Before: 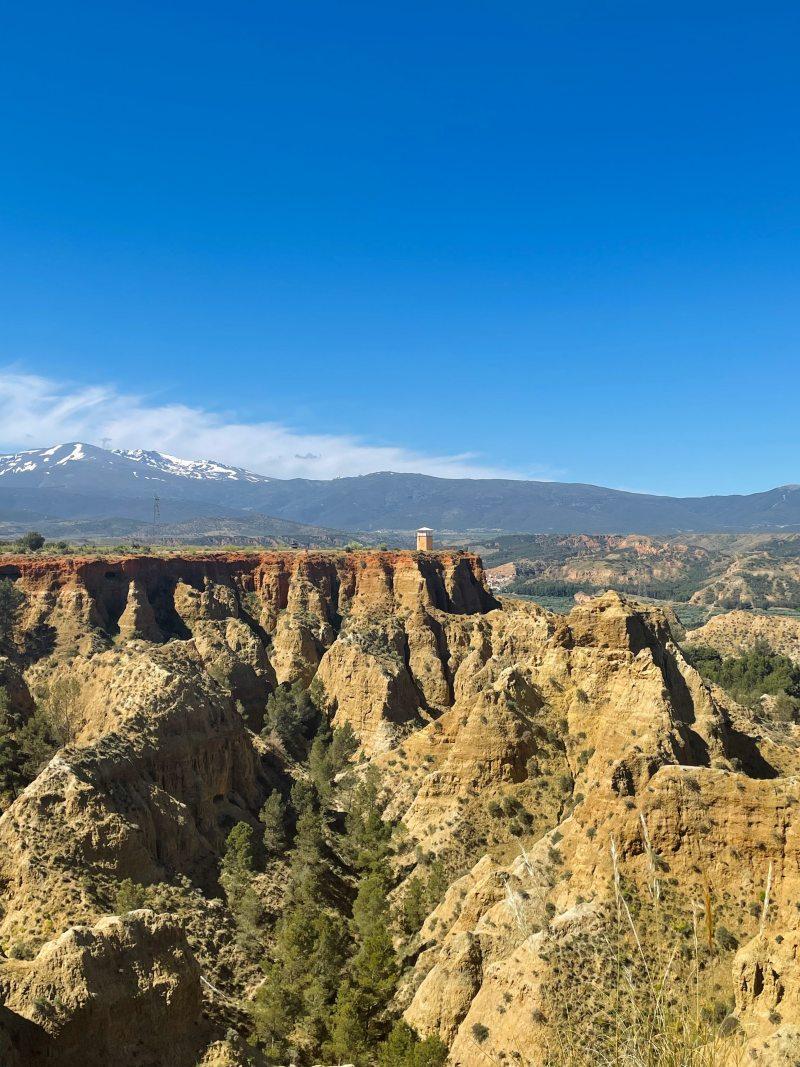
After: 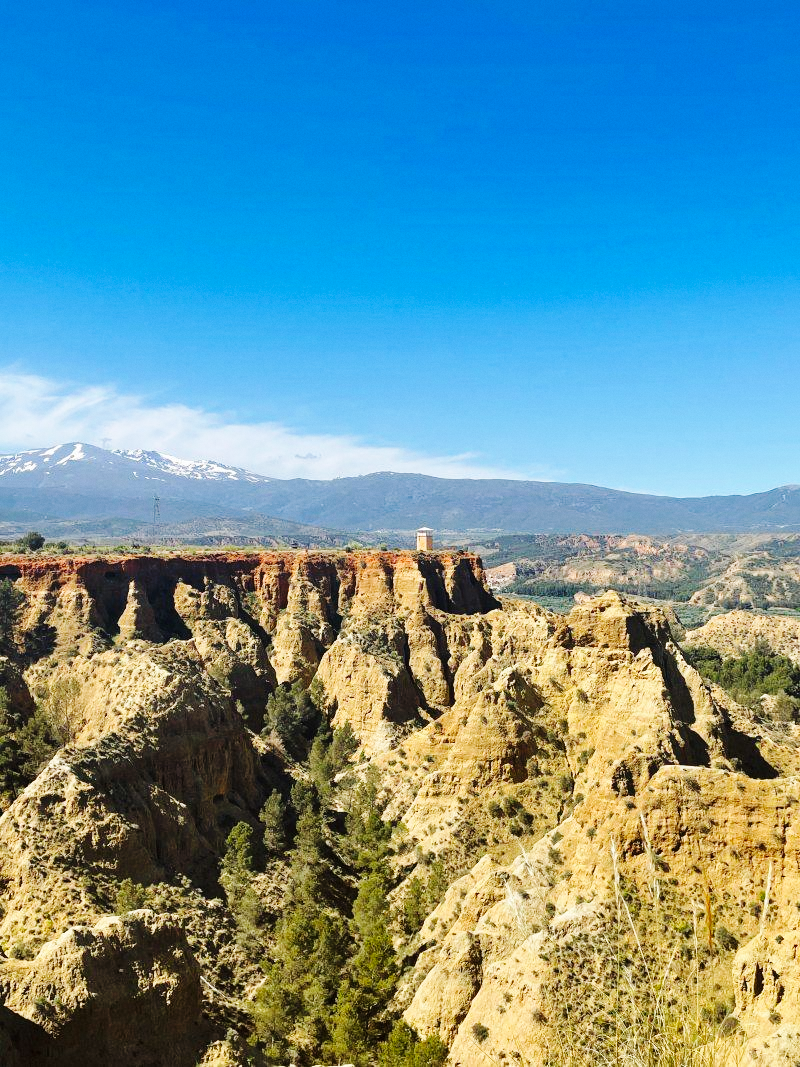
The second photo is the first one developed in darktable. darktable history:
base curve: curves: ch0 [(0, 0) (0.032, 0.025) (0.121, 0.166) (0.206, 0.329) (0.605, 0.79) (1, 1)], preserve colors none
grain: coarseness 14.57 ISO, strength 8.8%
